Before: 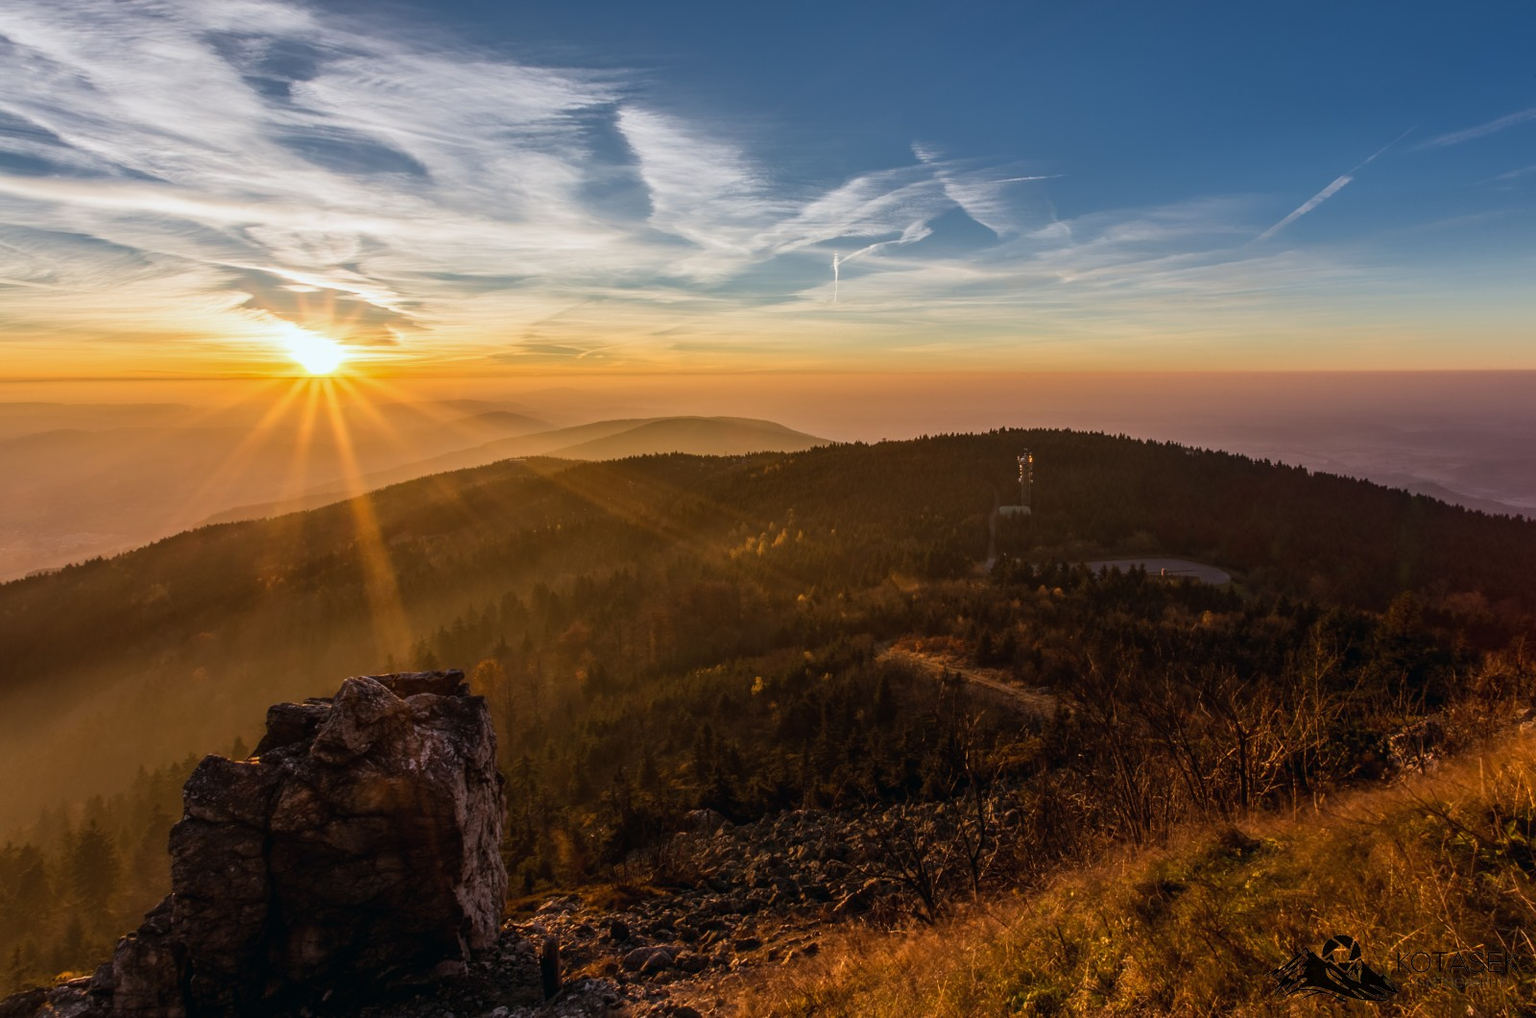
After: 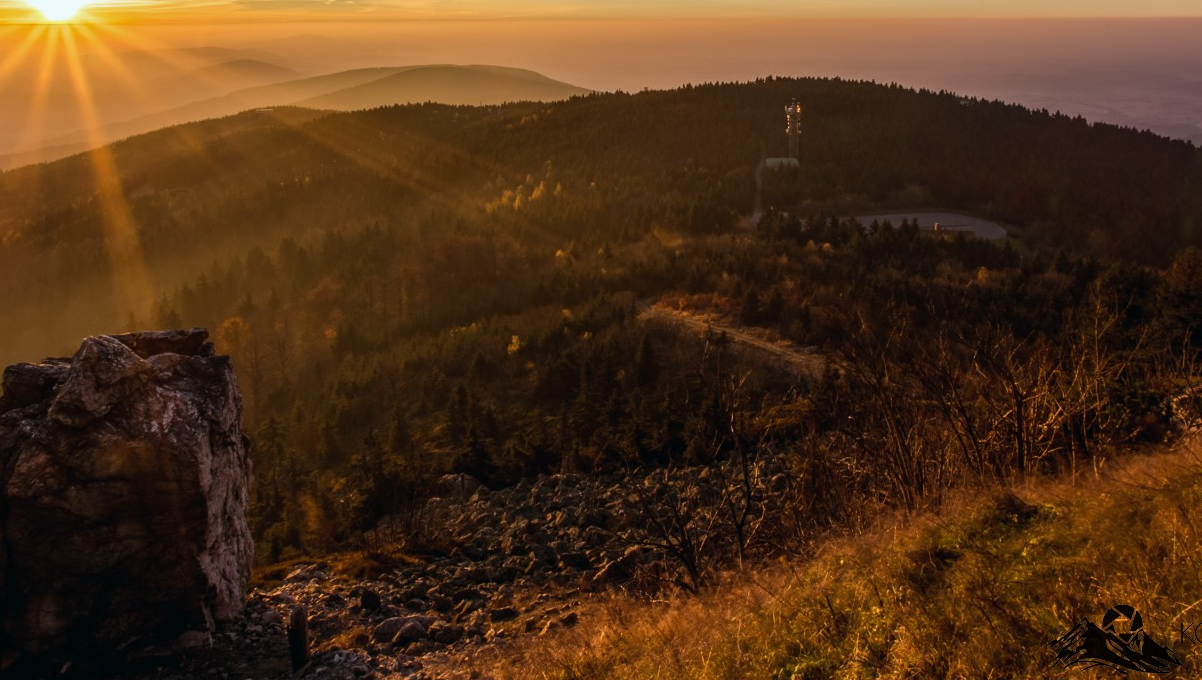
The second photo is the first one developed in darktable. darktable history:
color correction: highlights b* 0.031
crop and rotate: left 17.192%, top 34.83%, right 7.681%, bottom 1.008%
